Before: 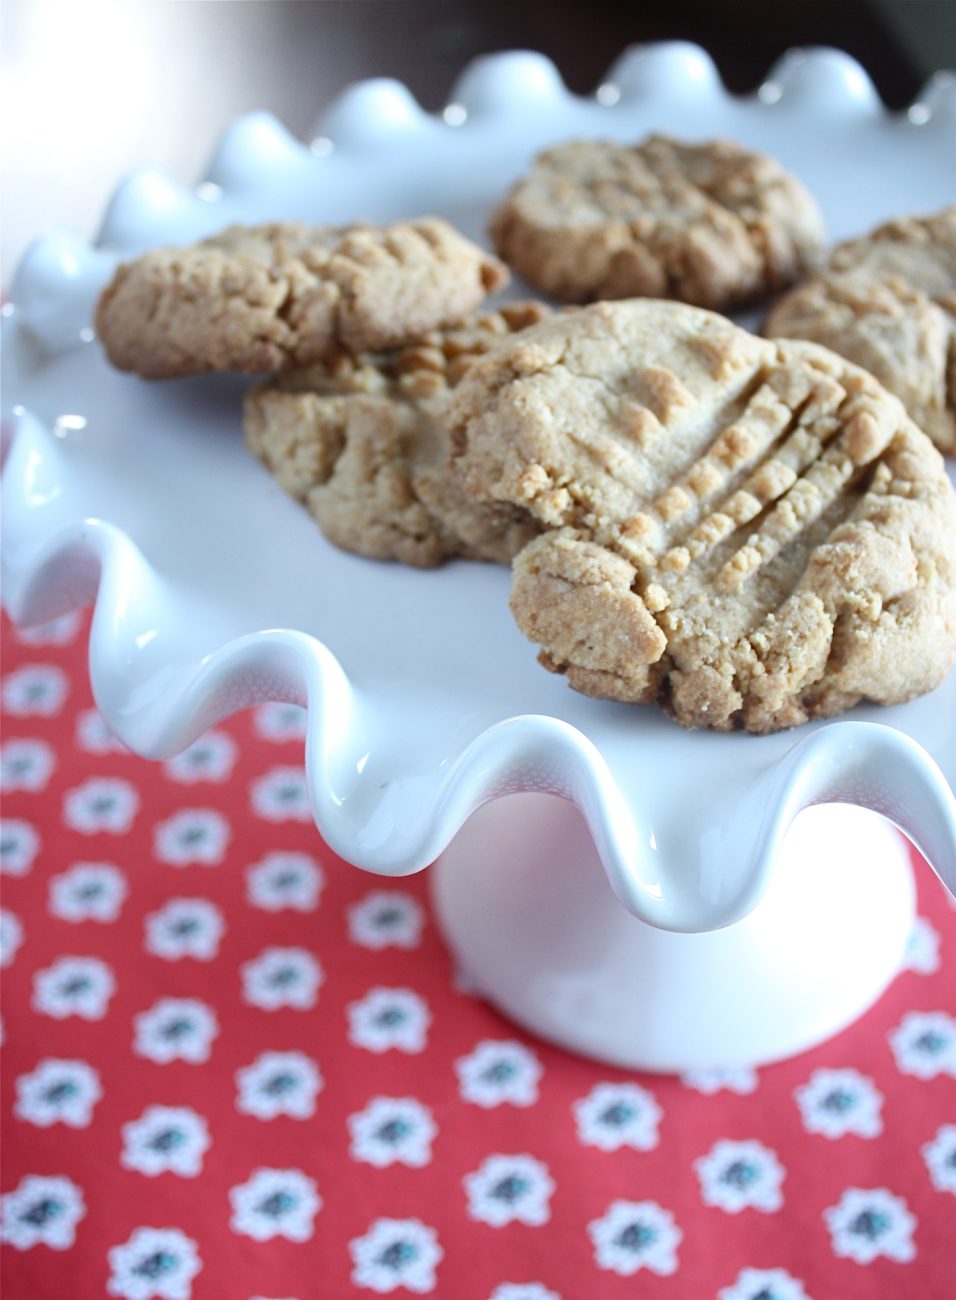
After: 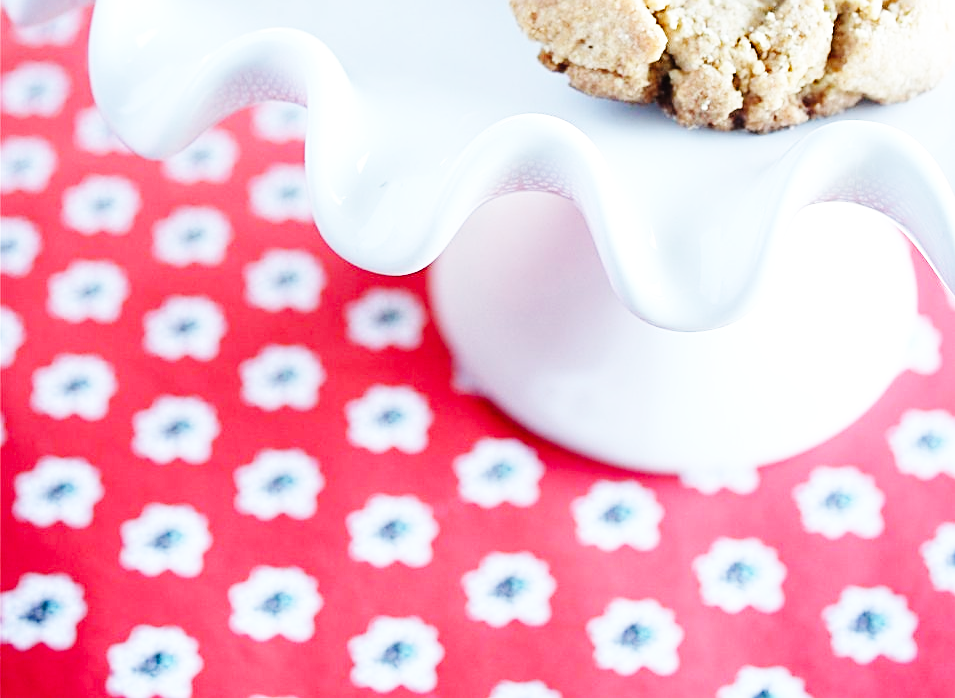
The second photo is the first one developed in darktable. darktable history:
crop and rotate: top 46.237%
sharpen: on, module defaults
base curve: curves: ch0 [(0, 0) (0, 0) (0.002, 0.001) (0.008, 0.003) (0.019, 0.011) (0.037, 0.037) (0.064, 0.11) (0.102, 0.232) (0.152, 0.379) (0.216, 0.524) (0.296, 0.665) (0.394, 0.789) (0.512, 0.881) (0.651, 0.945) (0.813, 0.986) (1, 1)], preserve colors none
